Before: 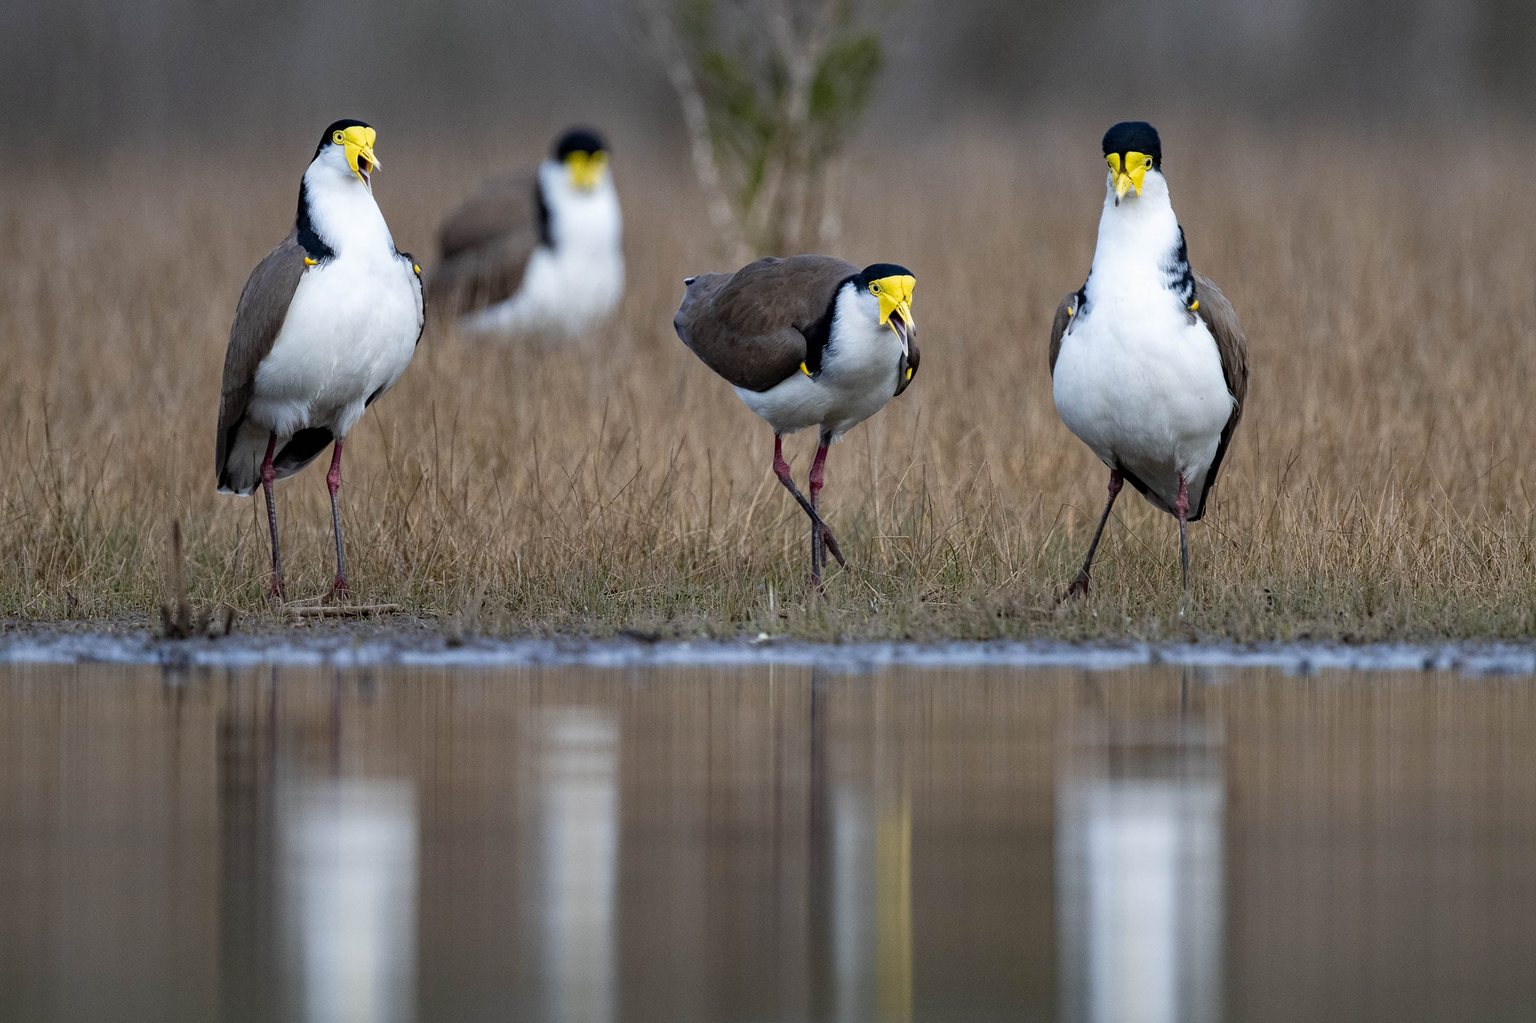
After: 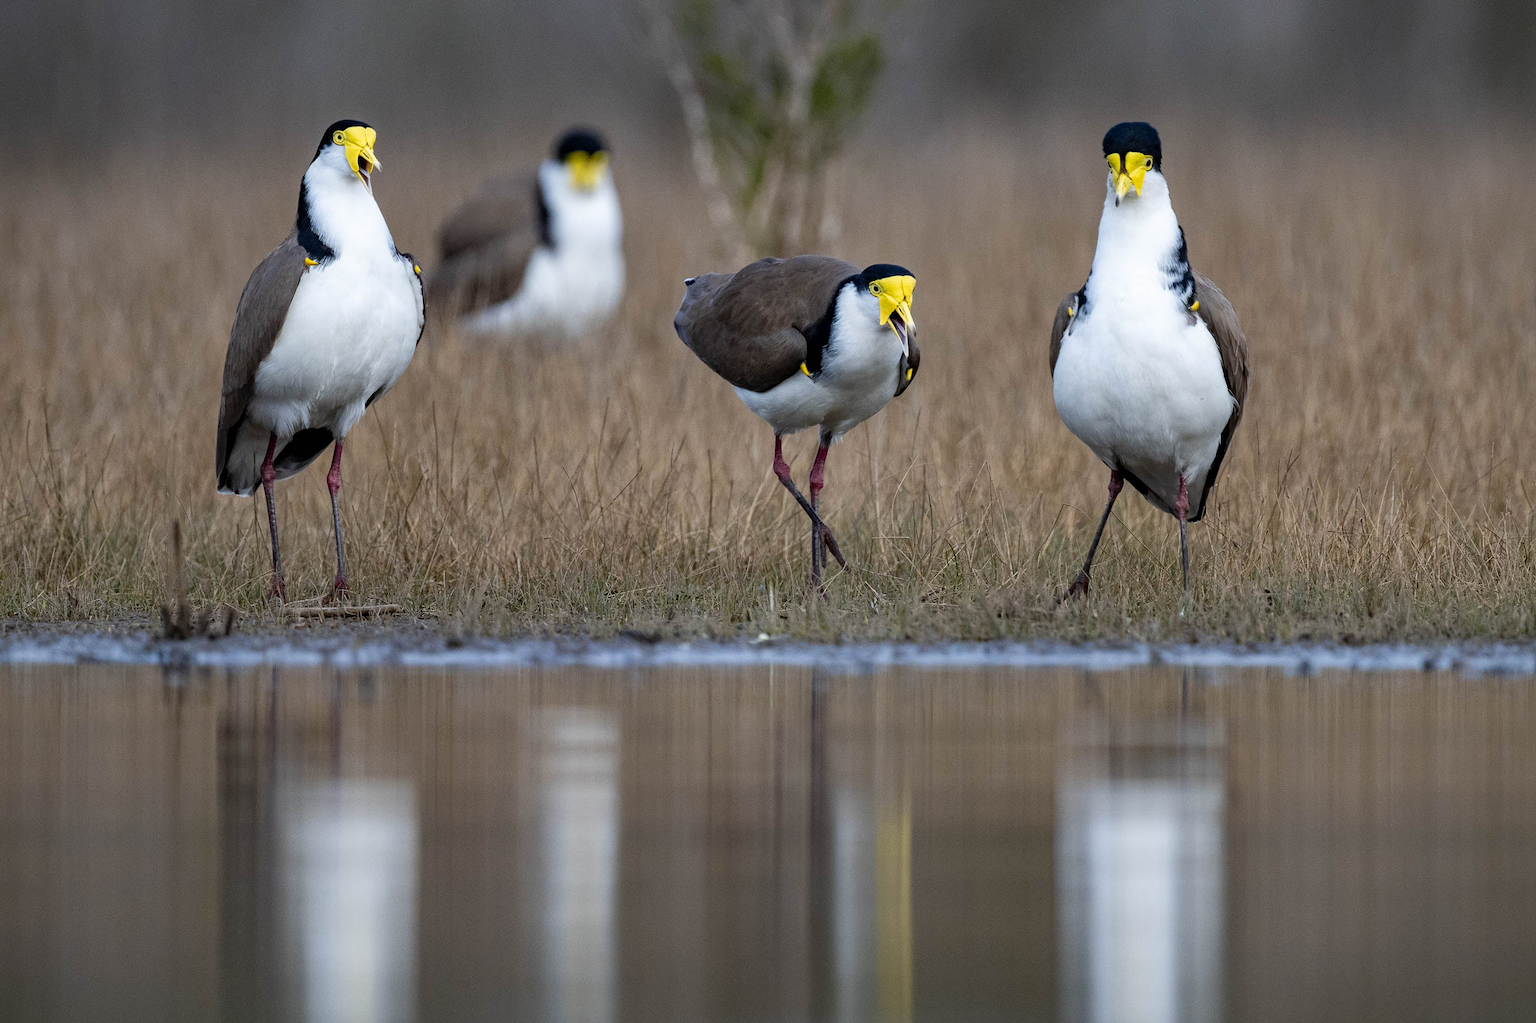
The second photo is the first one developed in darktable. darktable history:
vignetting: fall-off start 97.17%, brightness -0.318, saturation -0.062, width/height ratio 1.186
